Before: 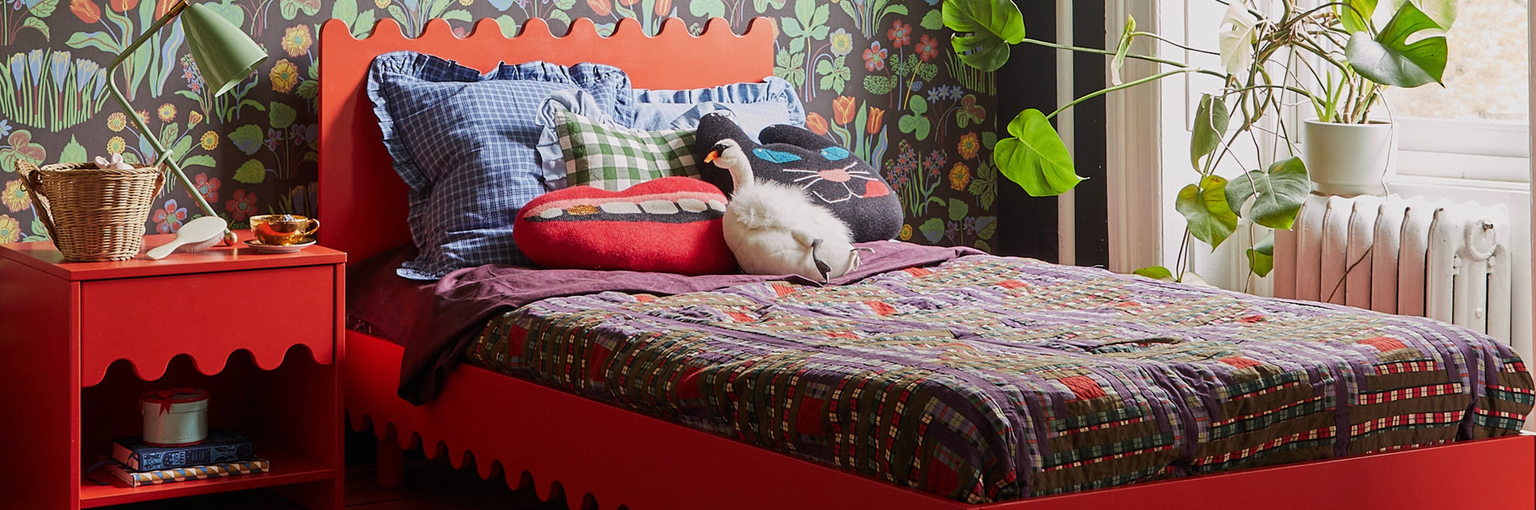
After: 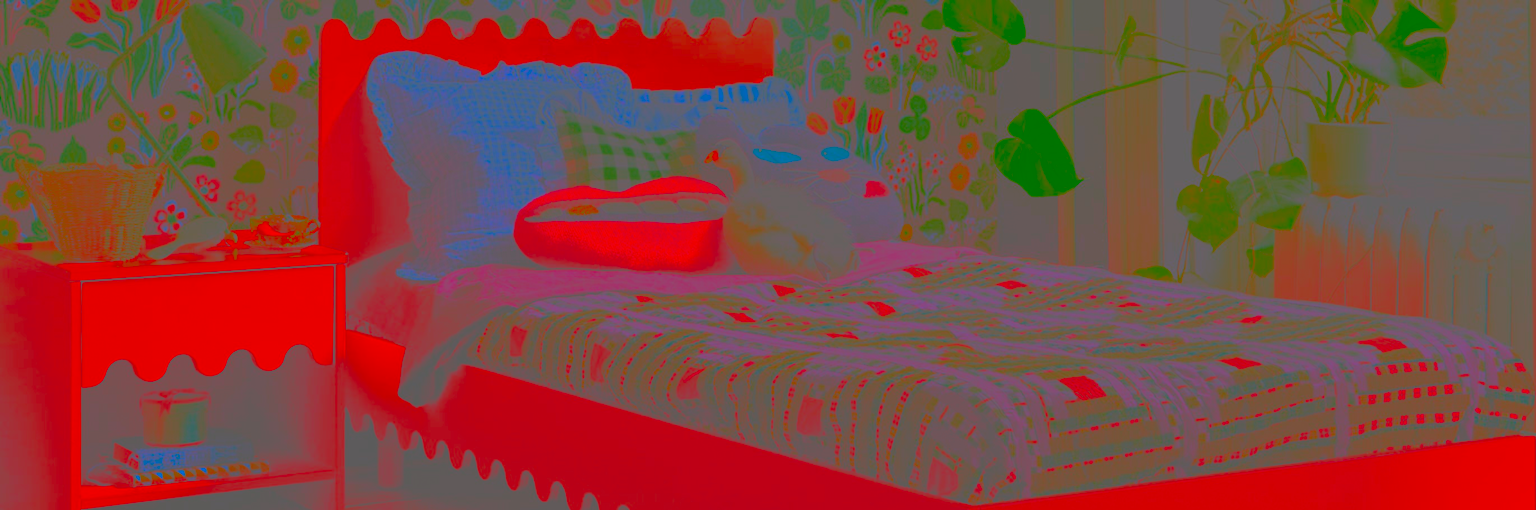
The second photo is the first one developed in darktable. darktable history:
contrast brightness saturation: contrast -0.971, brightness -0.155, saturation 0.731
